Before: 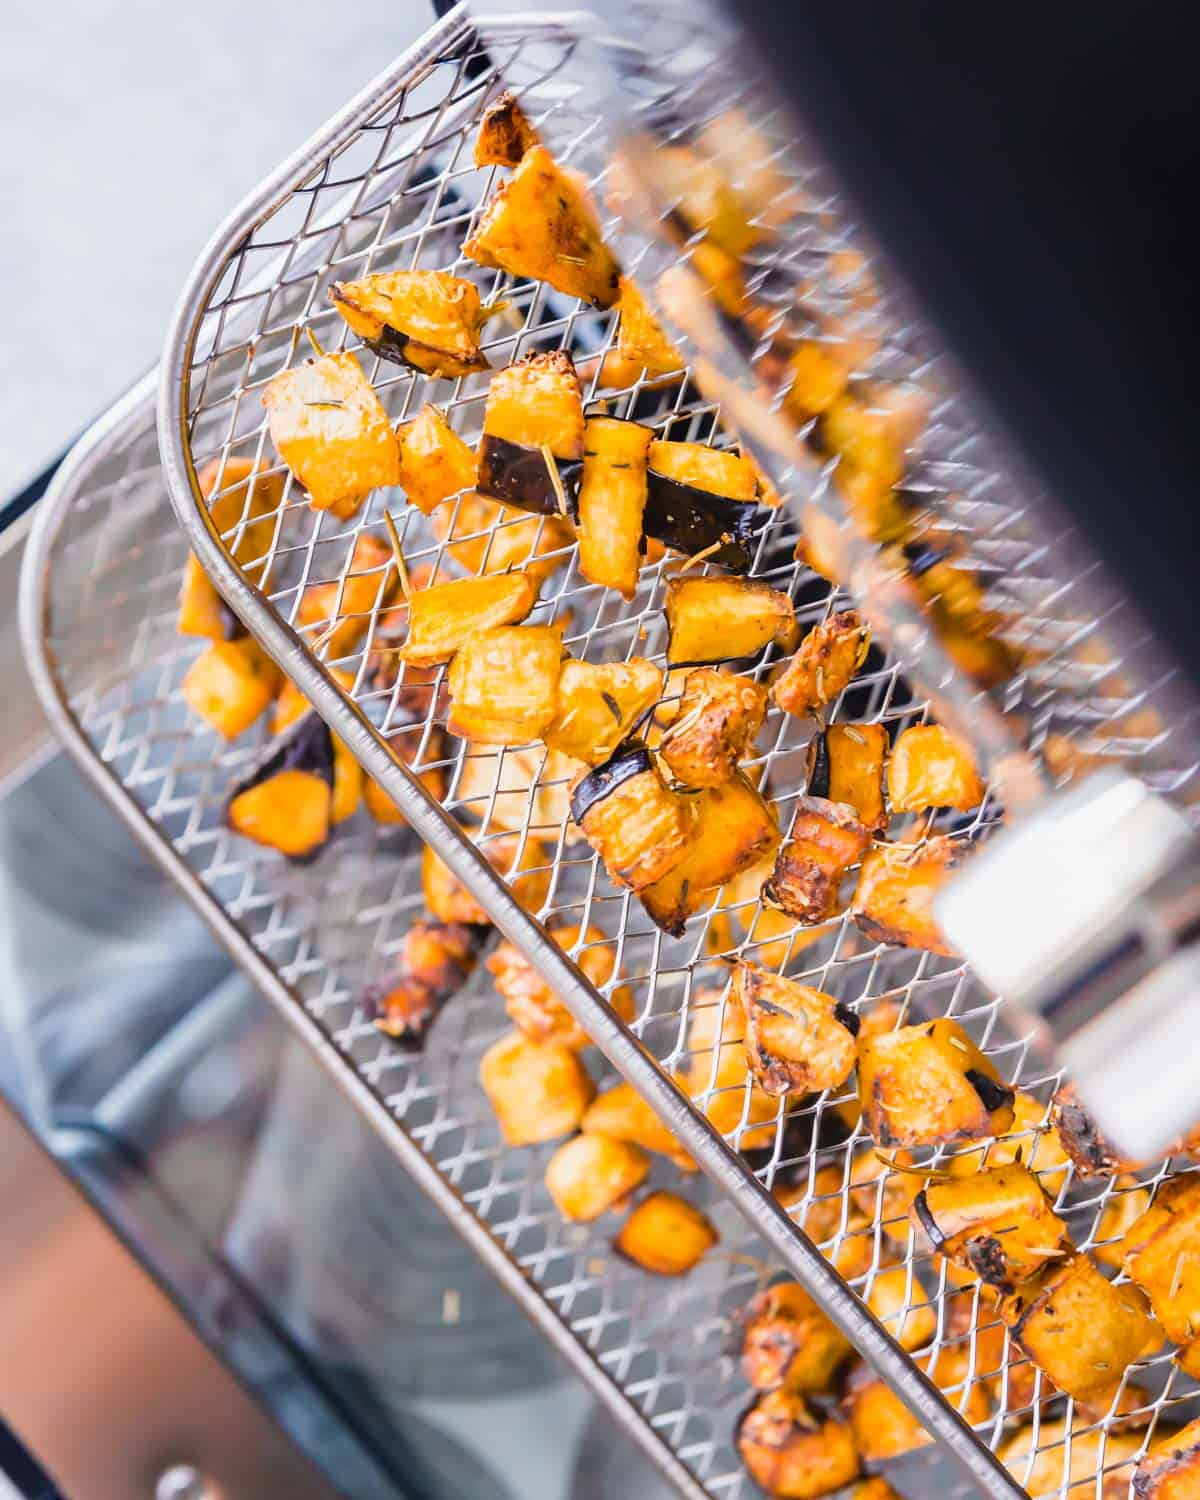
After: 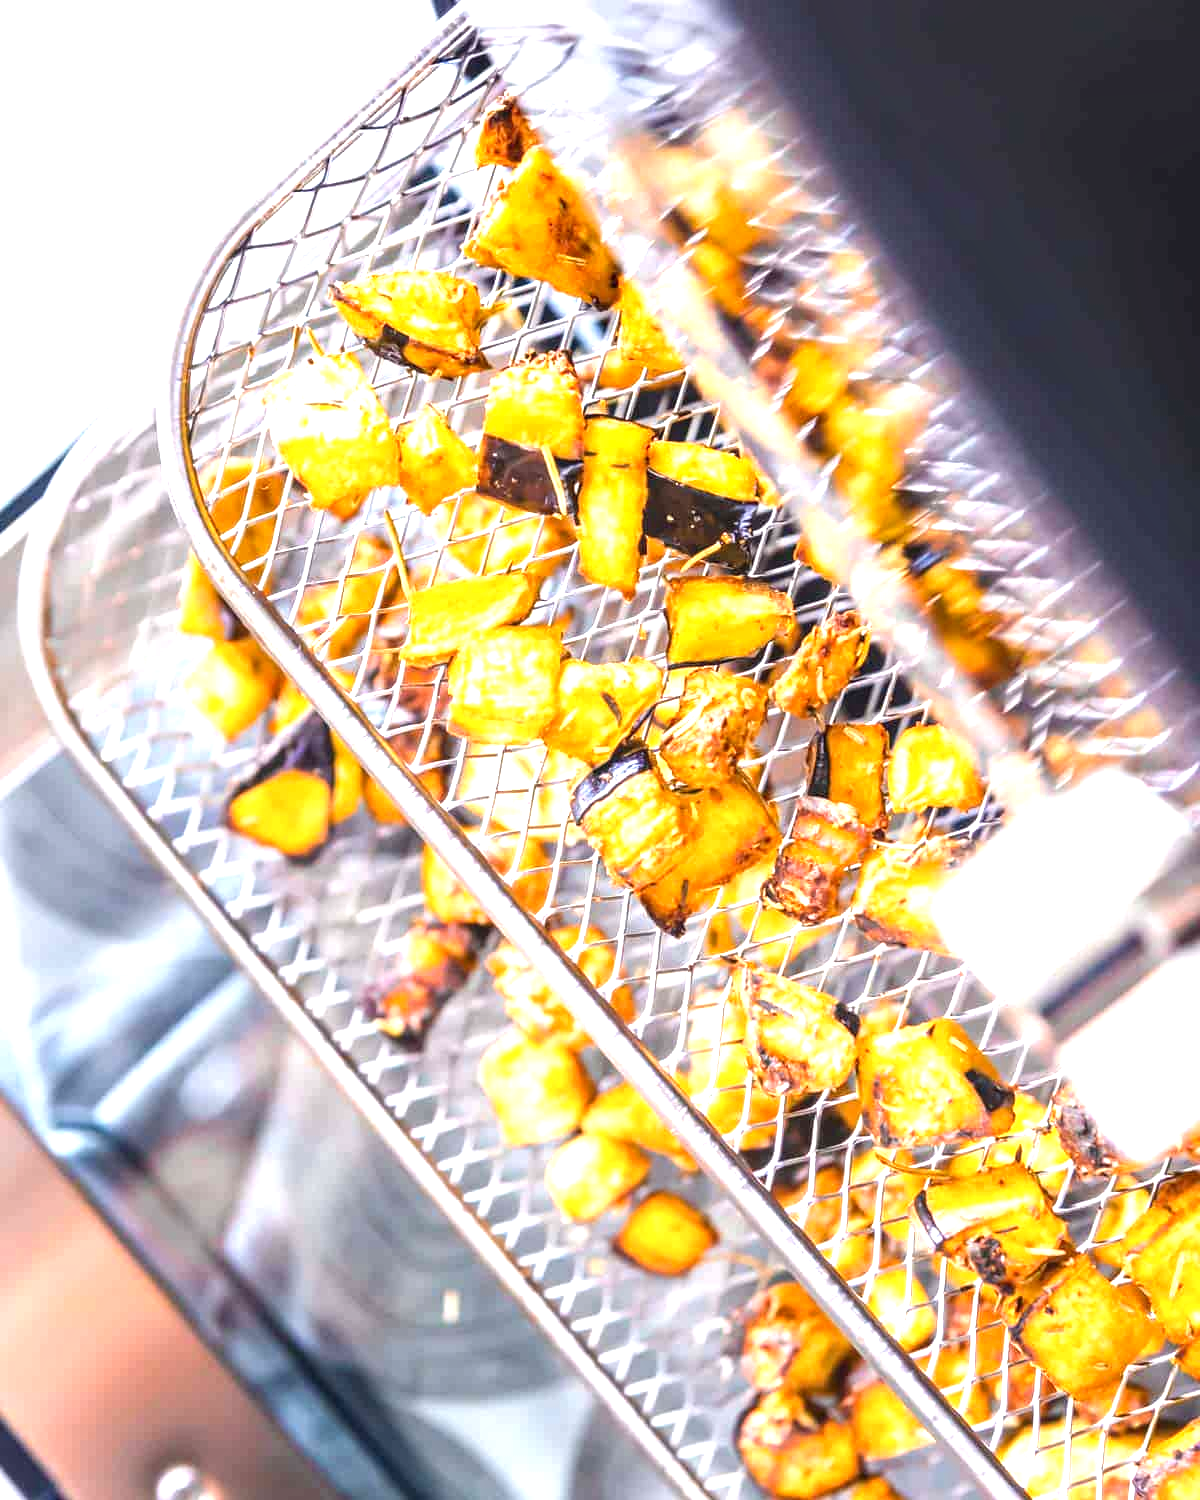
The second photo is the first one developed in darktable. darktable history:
exposure: black level correction 0, exposure 1.096 EV, compensate highlight preservation false
local contrast: on, module defaults
